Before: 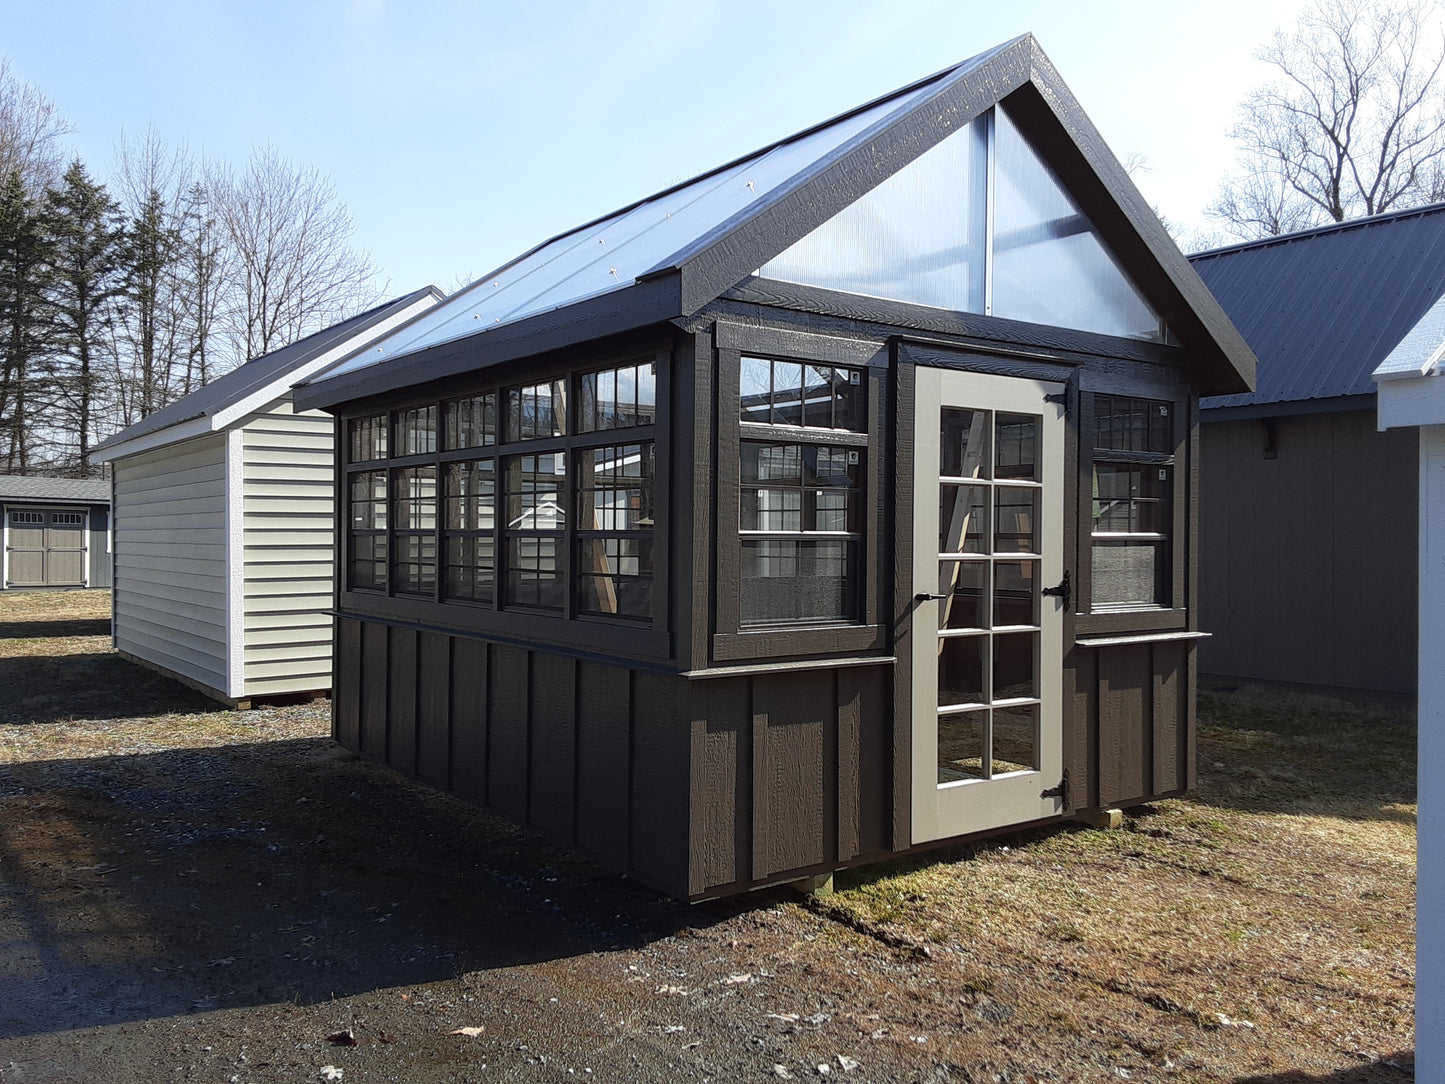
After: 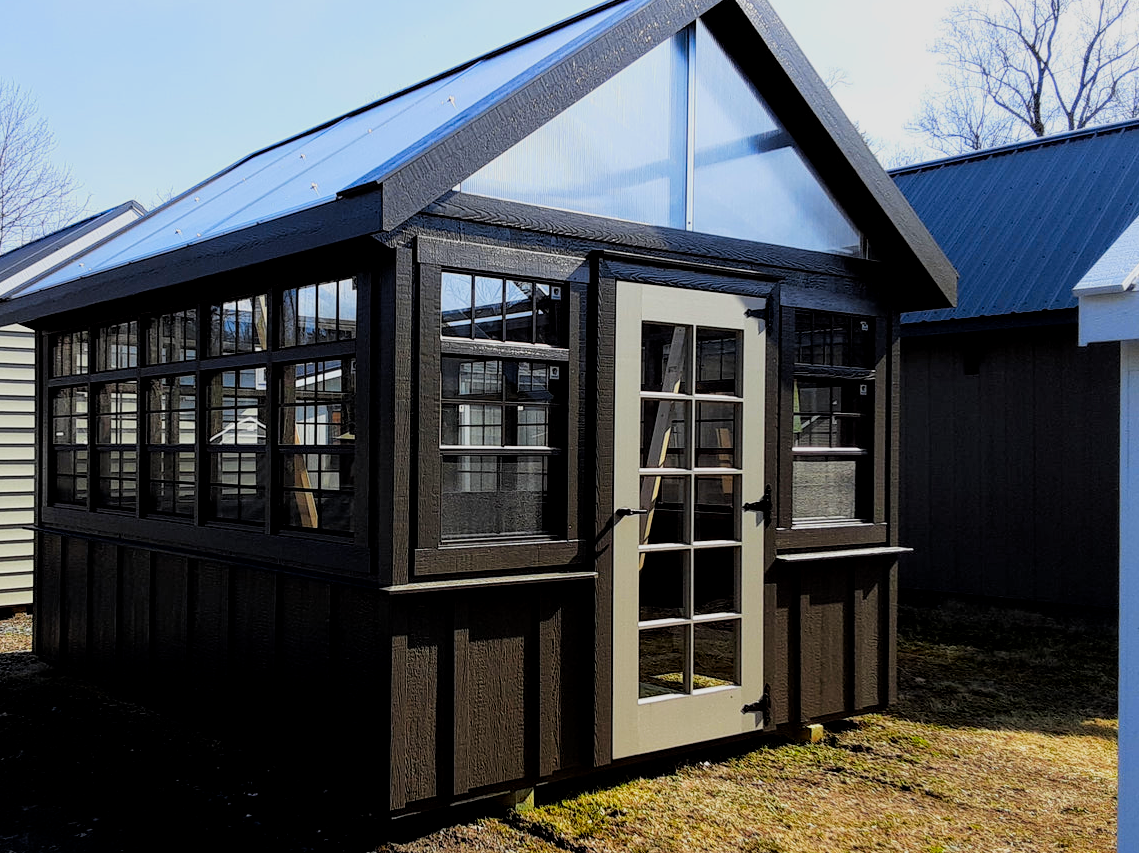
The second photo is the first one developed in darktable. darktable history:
local contrast: highlights 100%, shadows 100%, detail 120%, midtone range 0.2
color contrast: green-magenta contrast 1.55, blue-yellow contrast 1.83
filmic rgb: black relative exposure -5 EV, hardness 2.88, contrast 1.2
crop and rotate: left 20.74%, top 7.912%, right 0.375%, bottom 13.378%
